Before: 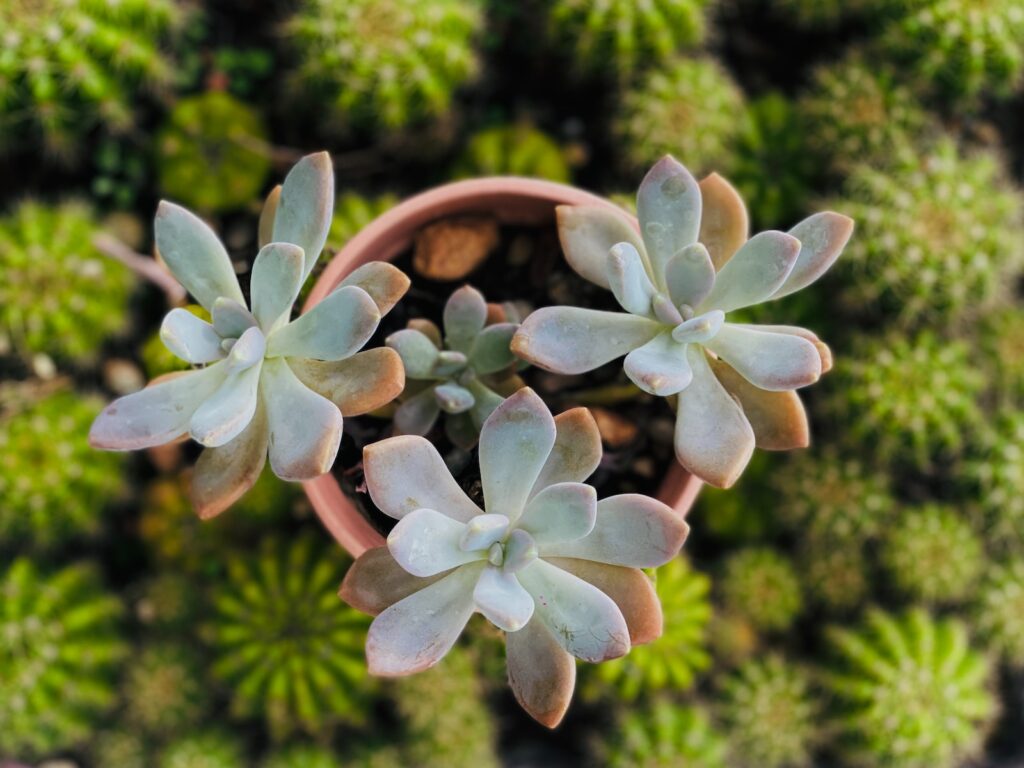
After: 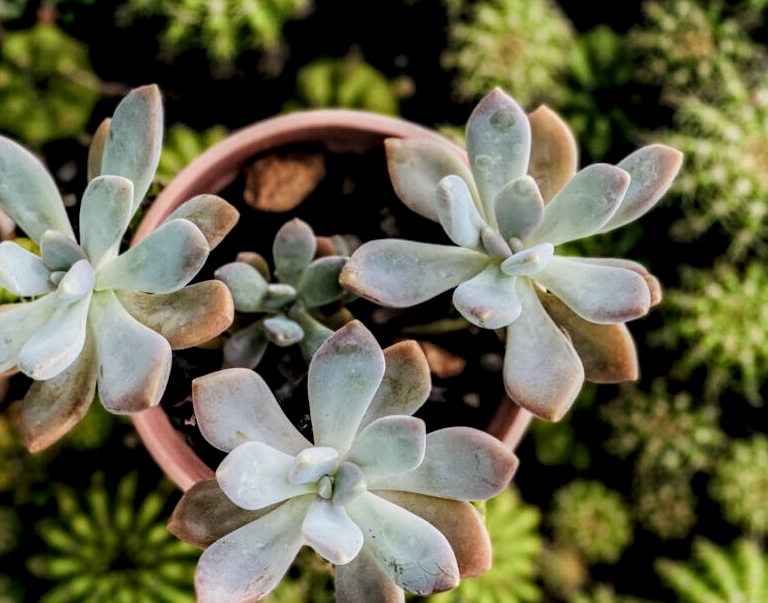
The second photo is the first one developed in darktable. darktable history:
local contrast: highlights 20%, detail 196%
crop: left 16.77%, top 8.802%, right 8.14%, bottom 12.557%
filmic rgb: black relative exposure -7.65 EV, white relative exposure 4.56 EV, threshold 3.02 EV, hardness 3.61, color science v5 (2021), iterations of high-quality reconstruction 0, contrast in shadows safe, contrast in highlights safe, enable highlight reconstruction true
